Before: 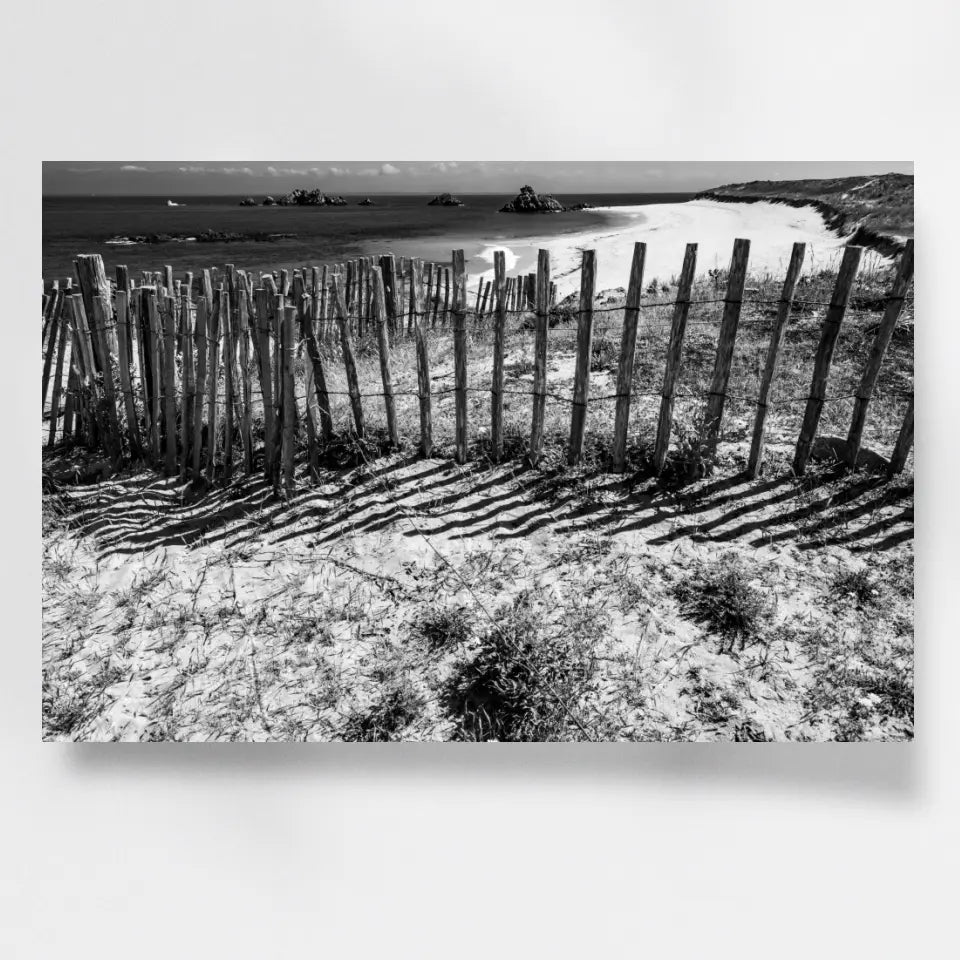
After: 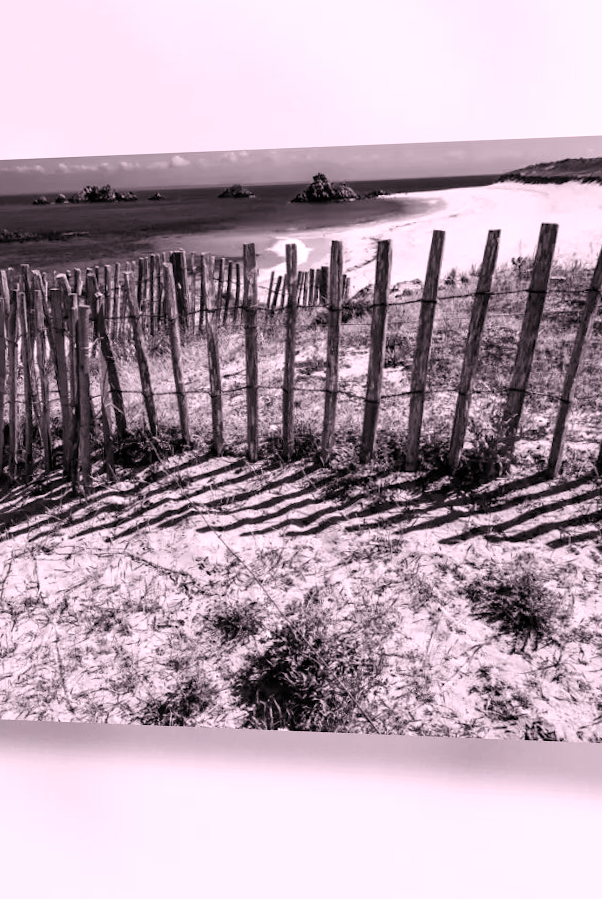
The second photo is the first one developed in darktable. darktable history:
color balance rgb: perceptual saturation grading › global saturation 20%, perceptual saturation grading › highlights -50%, perceptual saturation grading › shadows 30%
rotate and perspective: rotation 0.062°, lens shift (vertical) 0.115, lens shift (horizontal) -0.133, crop left 0.047, crop right 0.94, crop top 0.061, crop bottom 0.94
white balance: red 1.188, blue 1.11
crop: left 16.899%, right 16.556%
